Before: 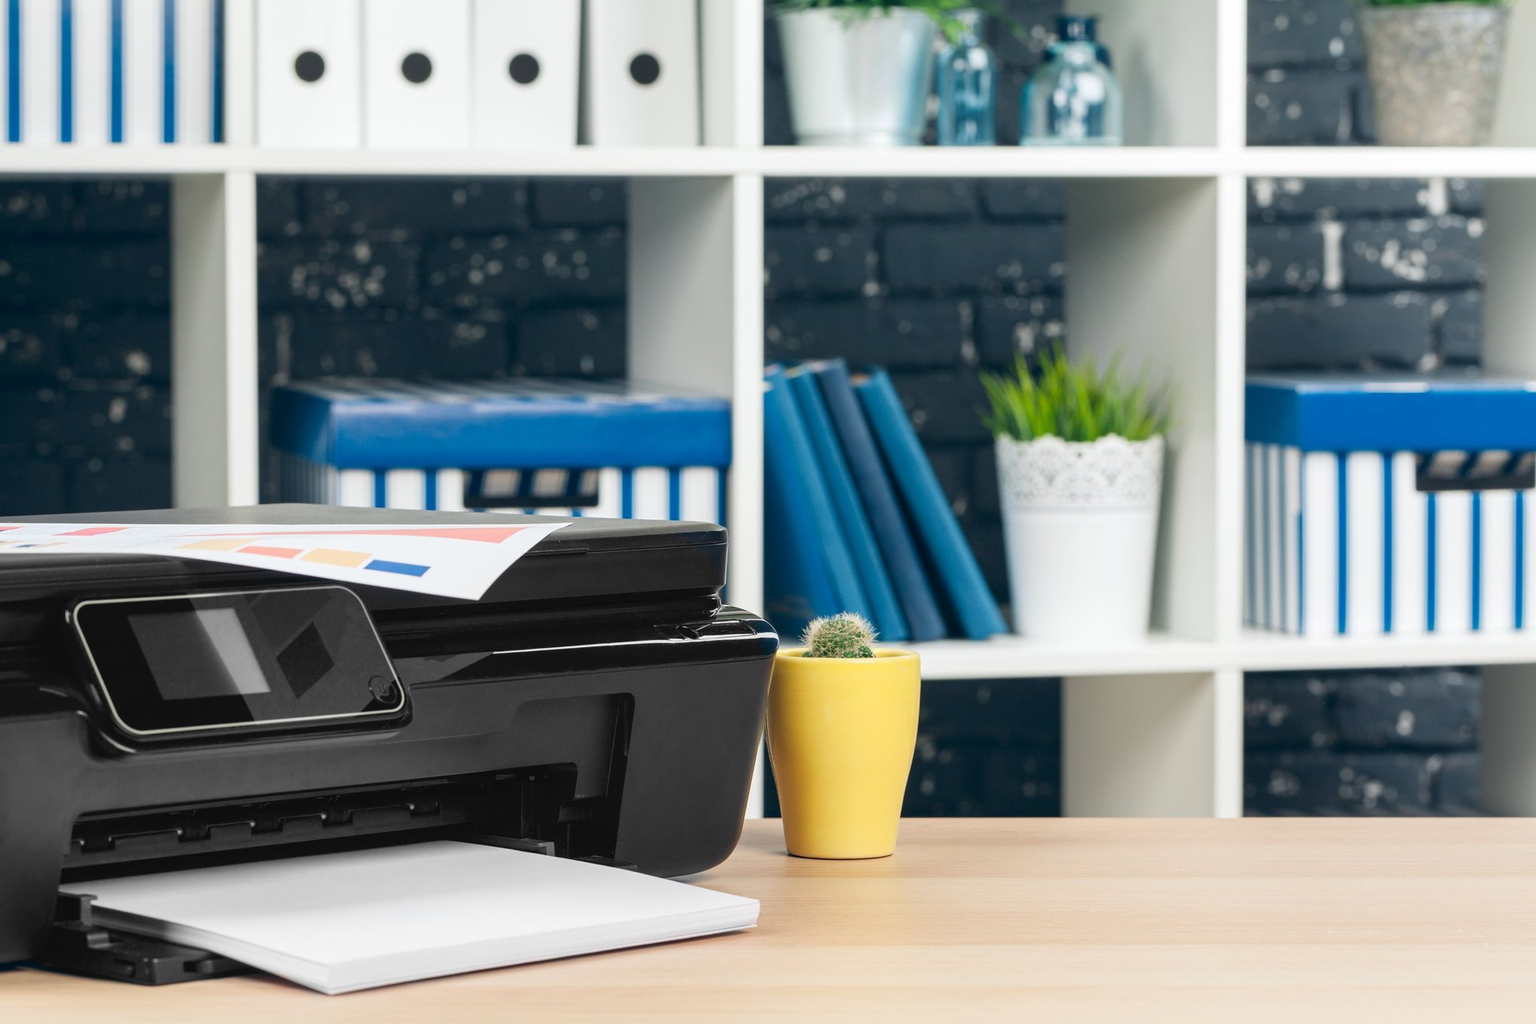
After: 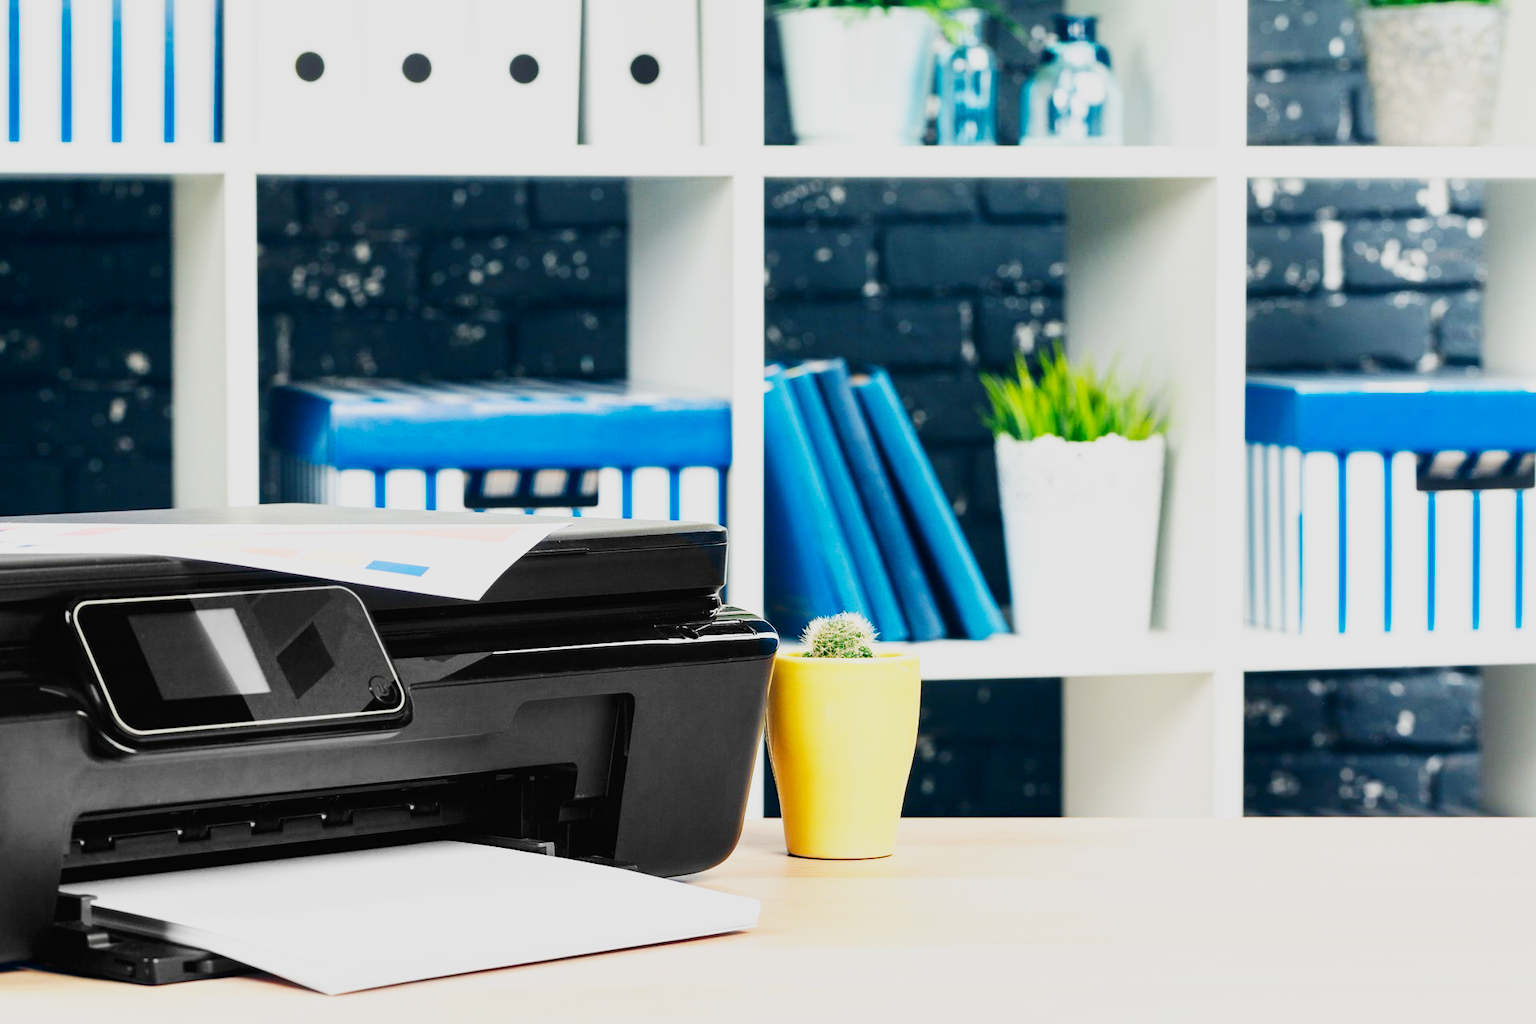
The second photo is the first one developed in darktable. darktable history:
shadows and highlights: radius 121.79, shadows 22.01, white point adjustment -9.57, highlights -14.66, soften with gaussian
base curve: curves: ch0 [(0, 0) (0.007, 0.004) (0.027, 0.03) (0.046, 0.07) (0.207, 0.54) (0.442, 0.872) (0.673, 0.972) (1, 1)], preserve colors none
tone curve: curves: ch0 [(0, 0) (0.266, 0.247) (0.741, 0.751) (1, 1)], color space Lab, independent channels, preserve colors none
